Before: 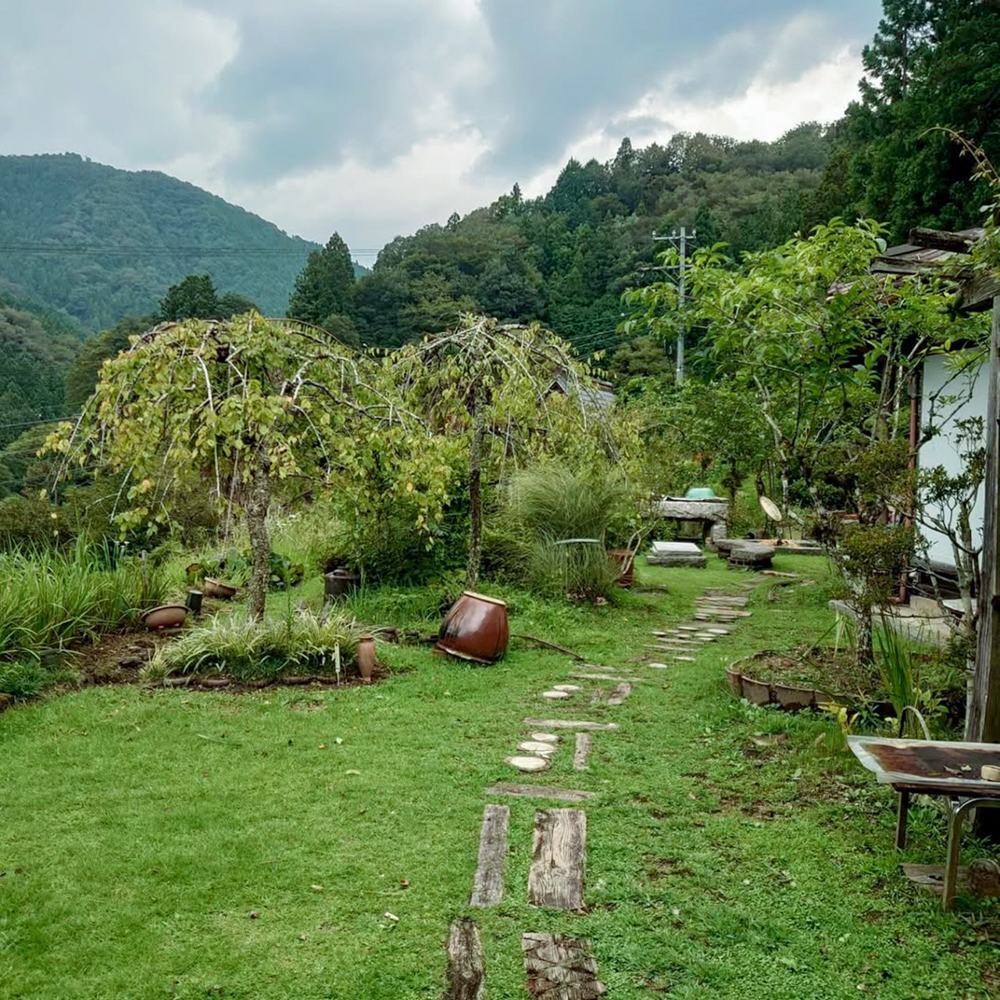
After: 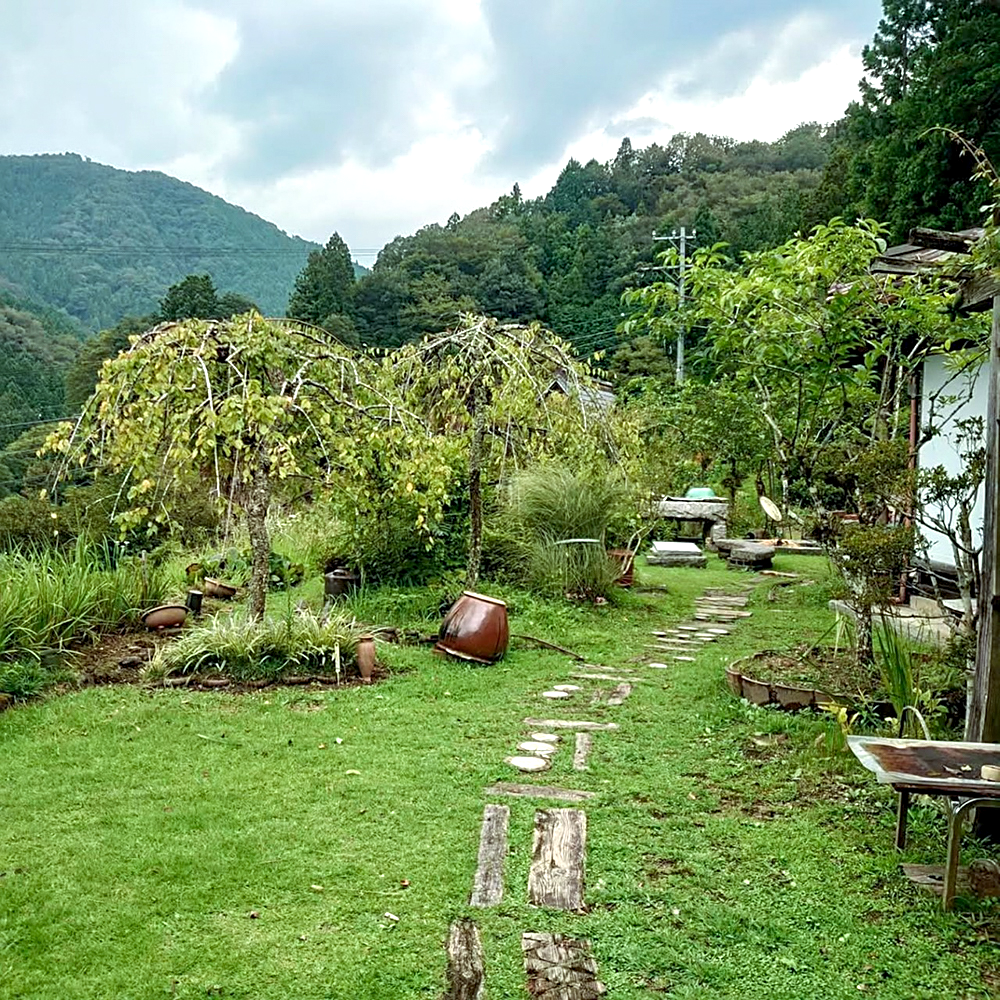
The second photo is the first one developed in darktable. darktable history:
sharpen: on, module defaults
exposure: black level correction 0.001, exposure 0.5 EV, compensate exposure bias true, compensate highlight preservation false
base curve: curves: ch0 [(0, 0) (0.989, 0.992)], preserve colors none
